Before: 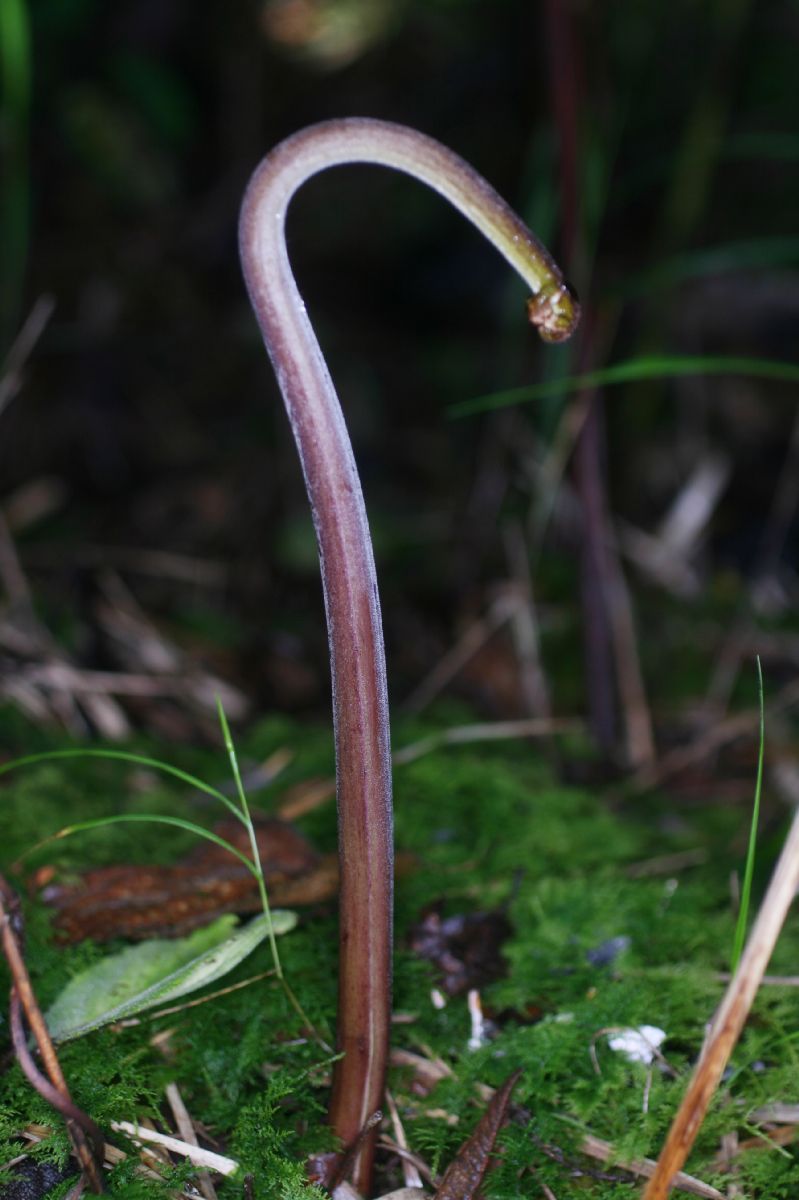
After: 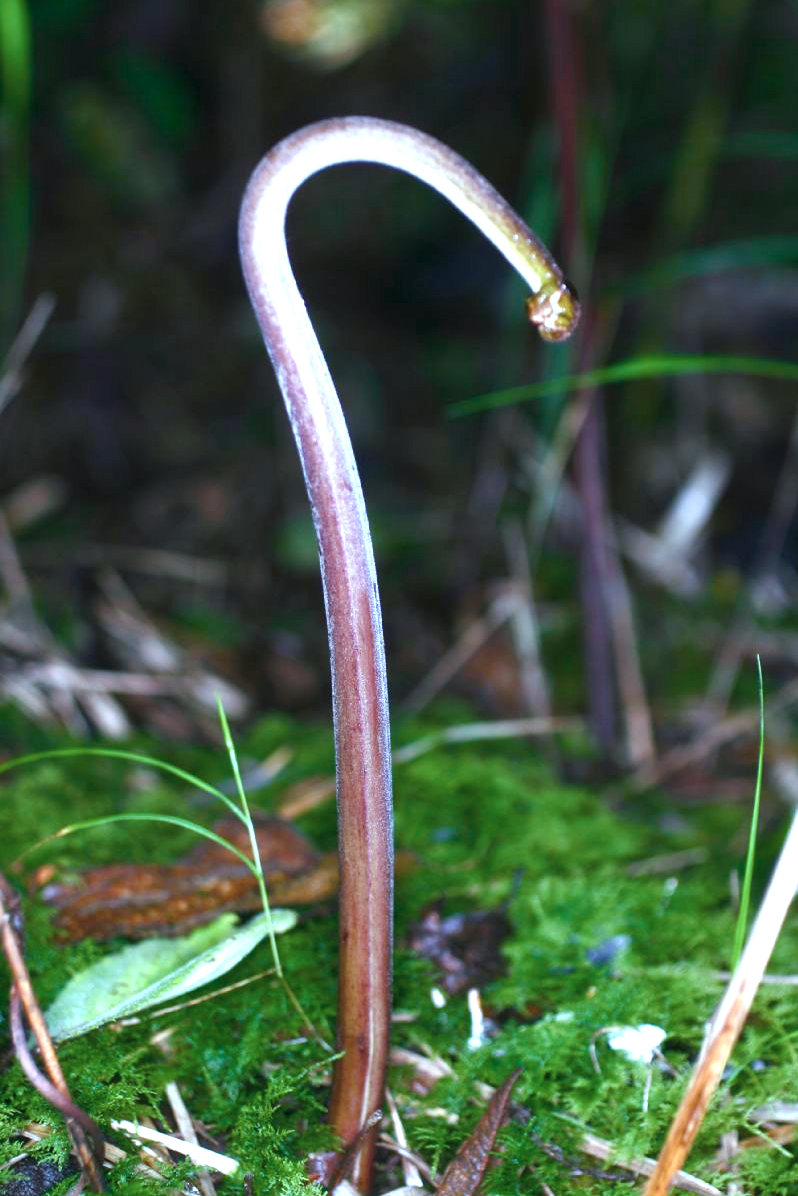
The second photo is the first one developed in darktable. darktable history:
crop: top 0.134%, bottom 0.142%
exposure: black level correction 0, exposure 1.411 EV, compensate highlight preservation false
color balance rgb: perceptual saturation grading › global saturation 38.783%, perceptual saturation grading › highlights -25.381%, perceptual saturation grading › mid-tones 34.67%, perceptual saturation grading › shadows 35.082%, global vibrance 20%
color correction: highlights a* -12.97, highlights b* -17.83, saturation 0.697
